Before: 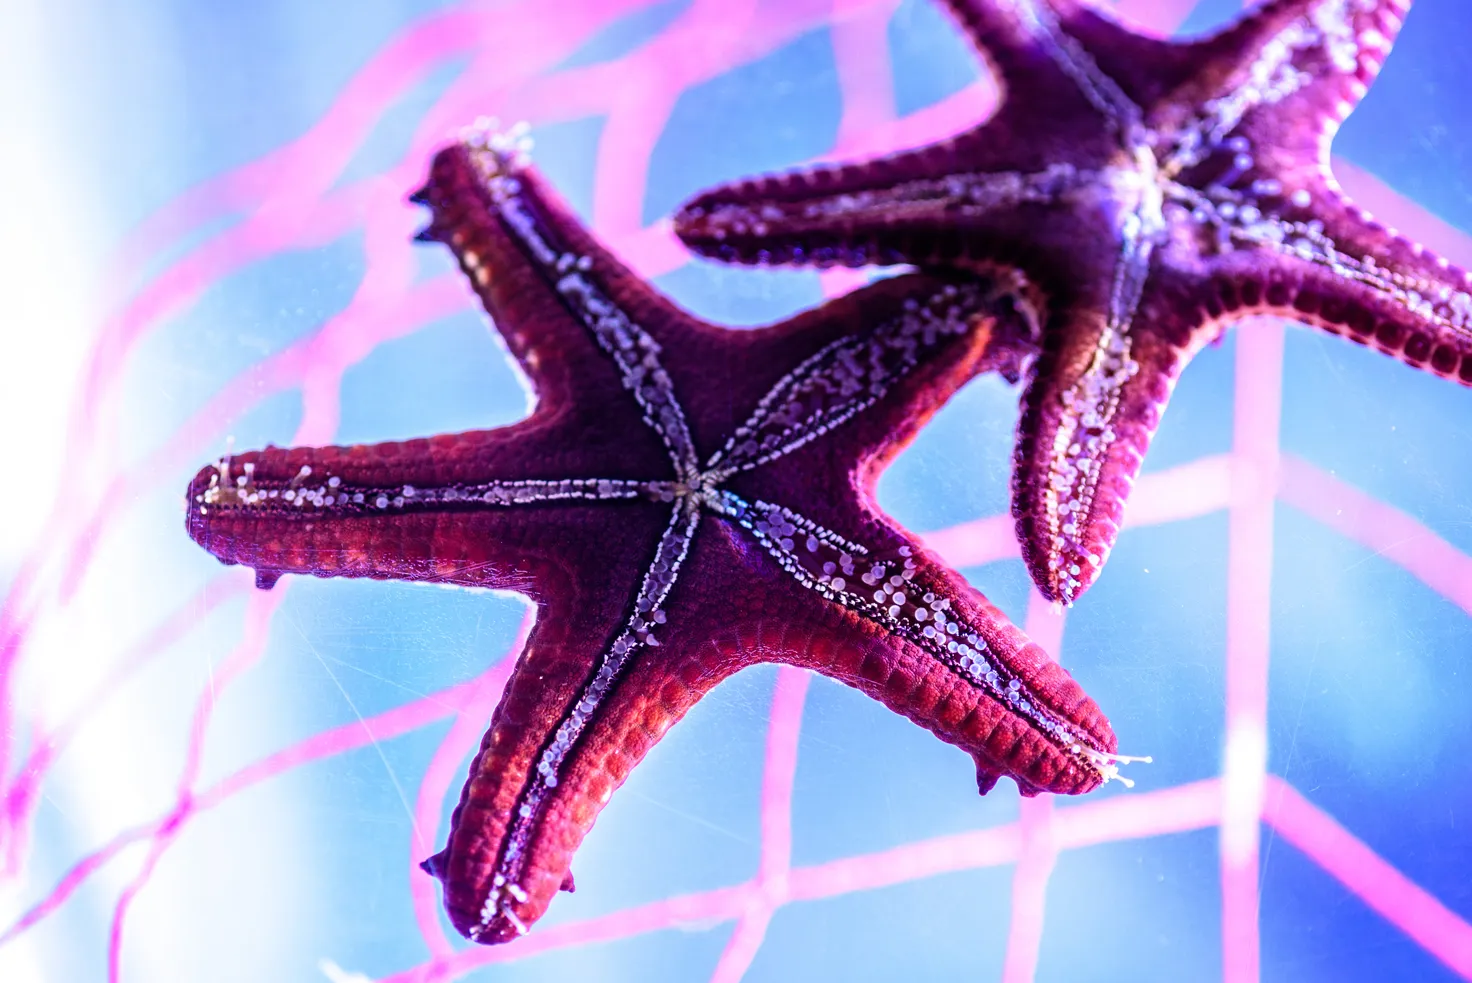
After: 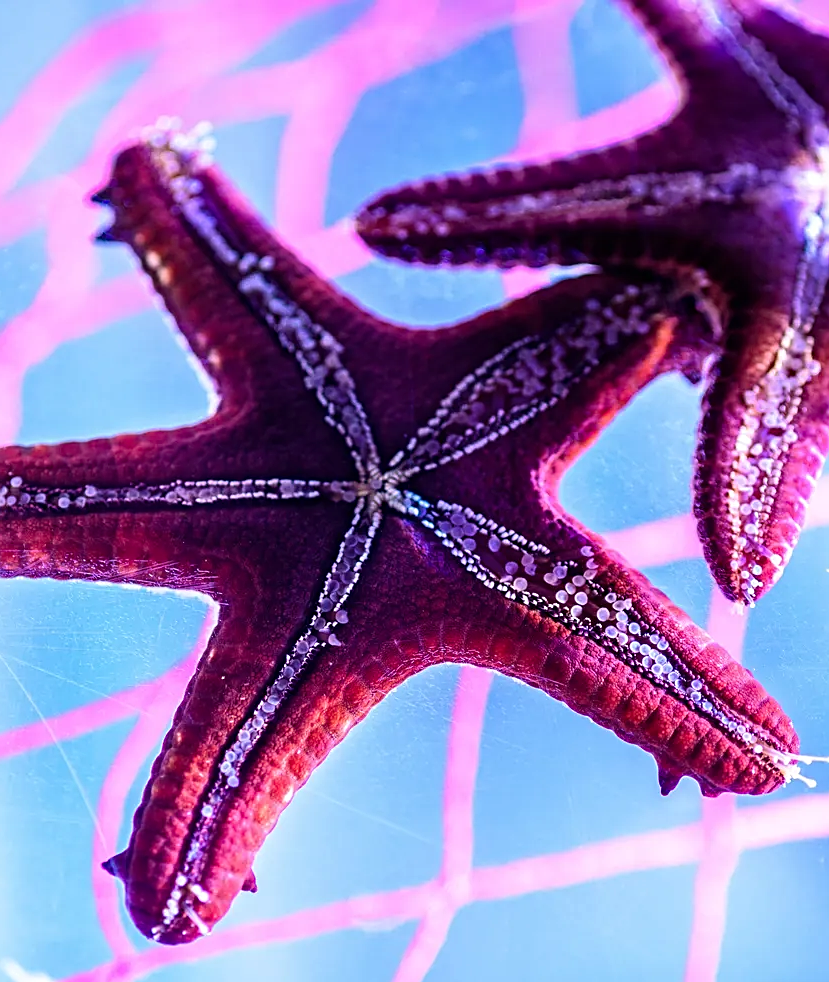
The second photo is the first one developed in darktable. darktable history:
crop: left 21.608%, right 22.02%, bottom 0.007%
haze removal: compatibility mode true, adaptive false
sharpen: on, module defaults
